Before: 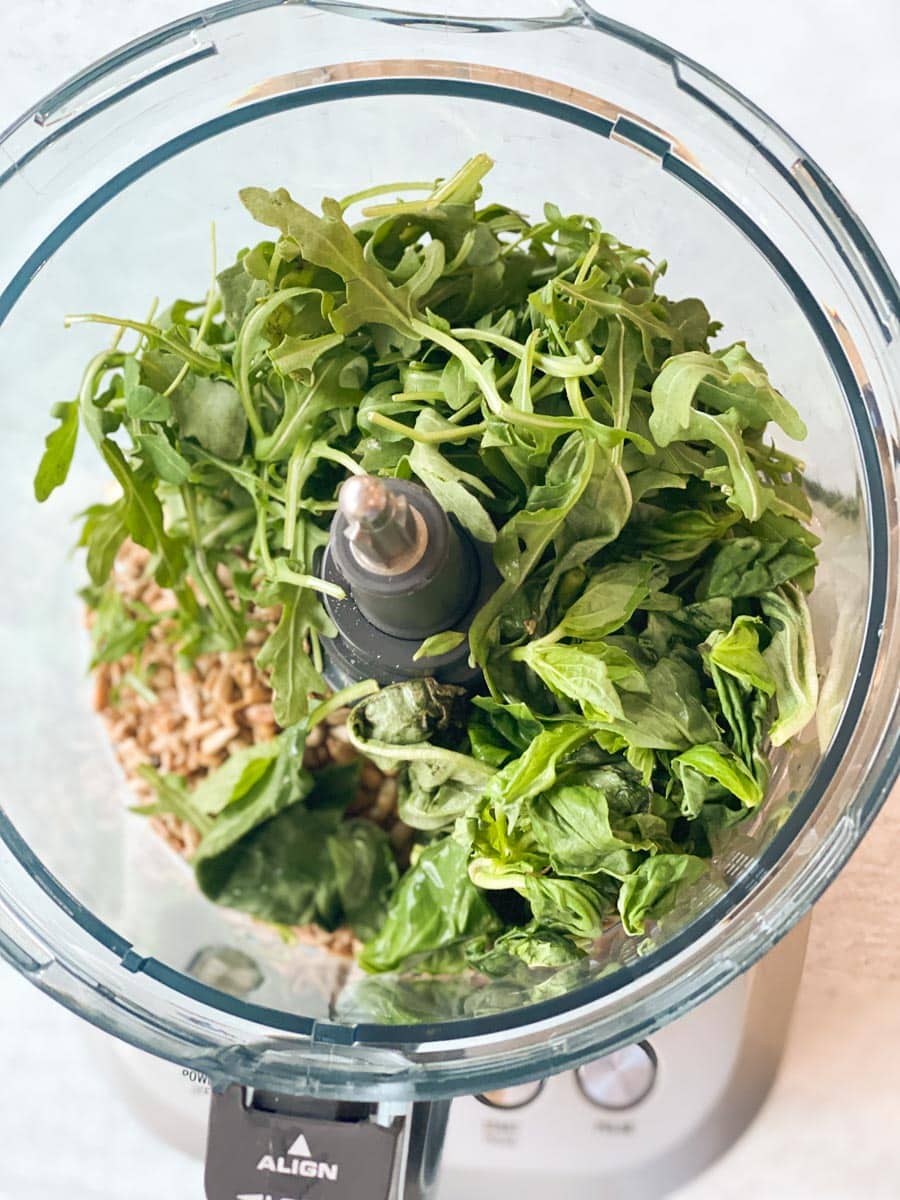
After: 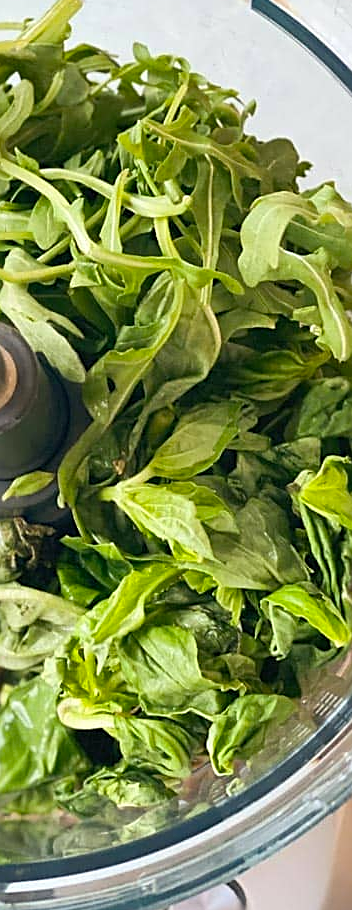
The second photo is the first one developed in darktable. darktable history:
crop: left 45.721%, top 13.393%, right 14.118%, bottom 10.01%
color balance: output saturation 110%
sharpen: on, module defaults
